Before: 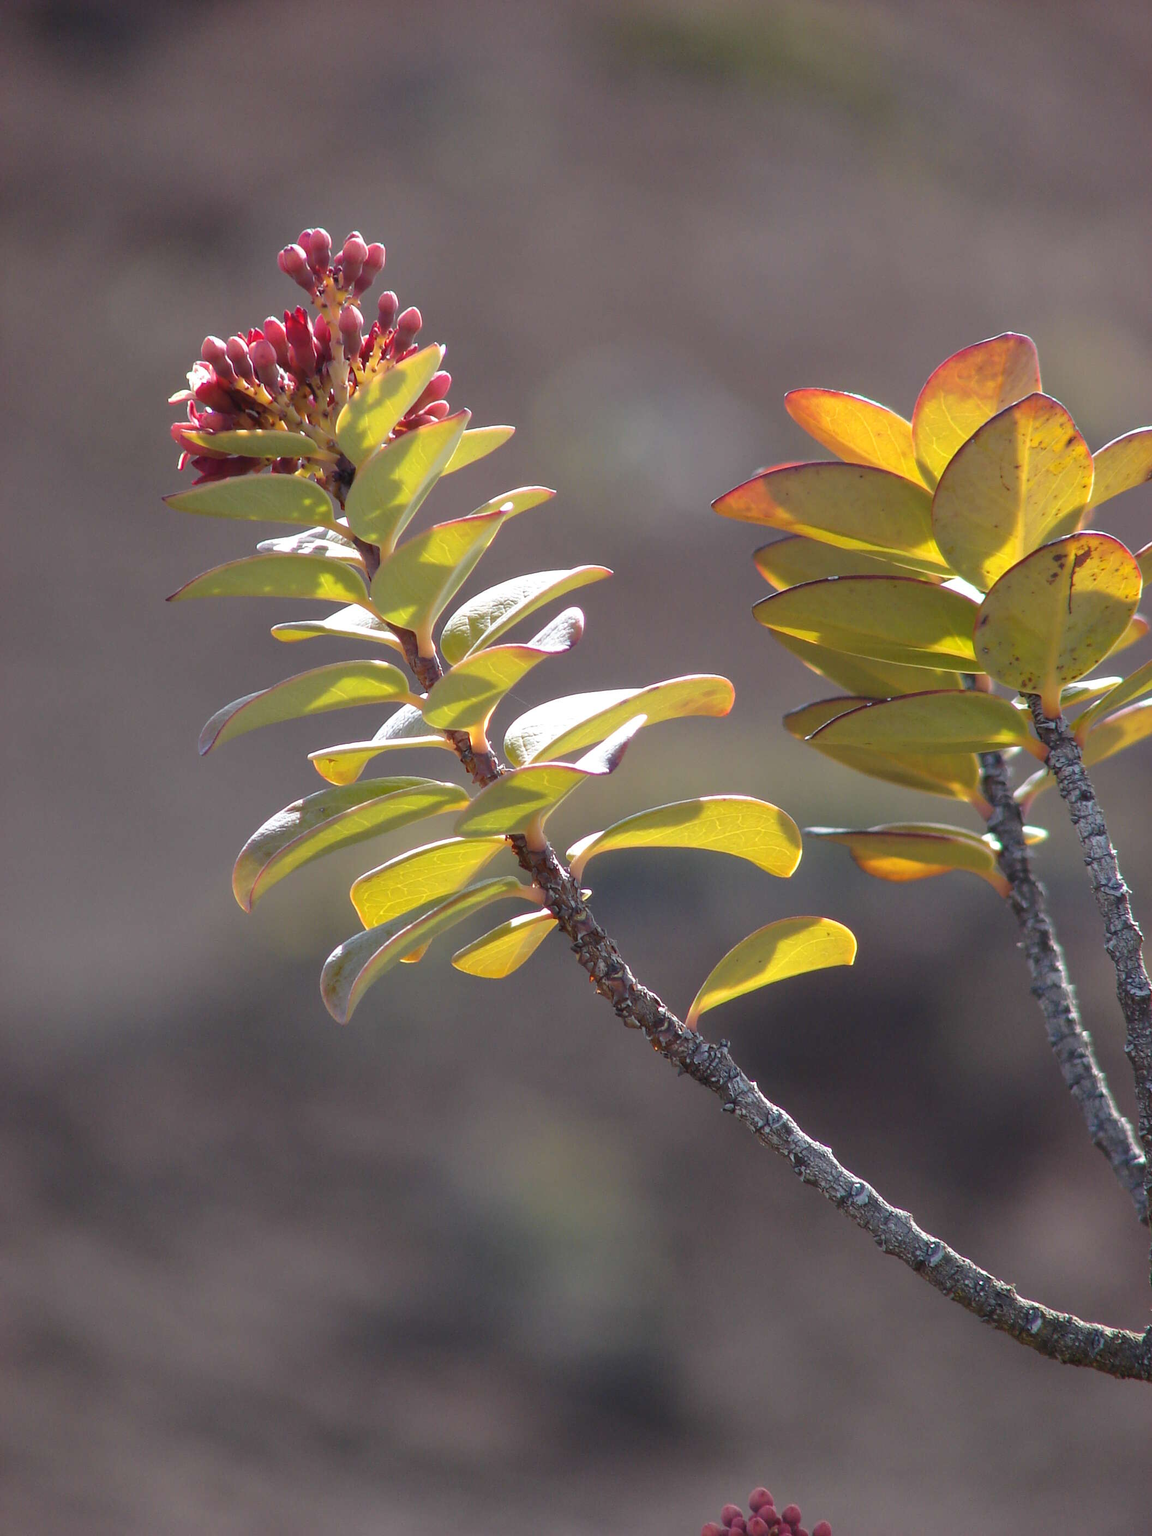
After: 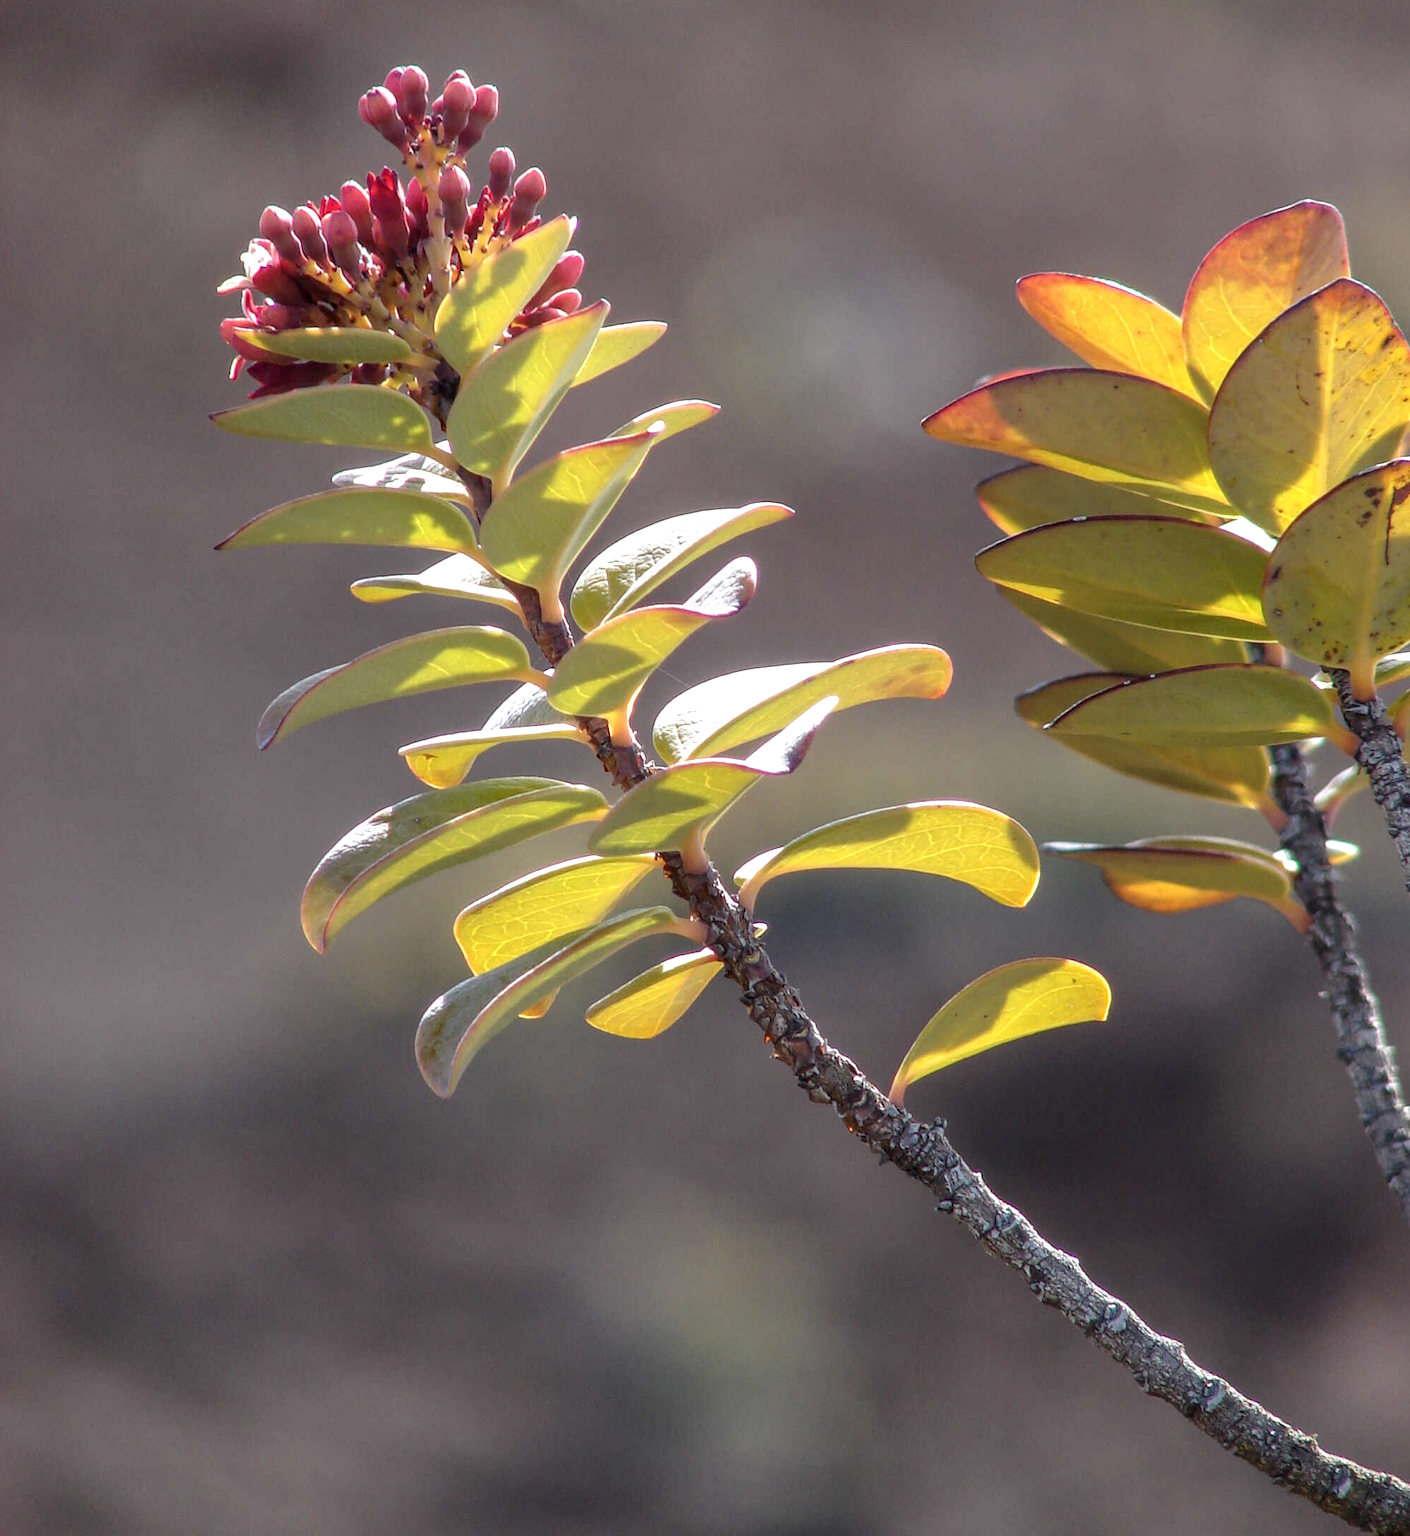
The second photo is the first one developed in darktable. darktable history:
color zones: curves: ch0 [(0, 0.5) (0.143, 0.5) (0.286, 0.5) (0.429, 0.495) (0.571, 0.437) (0.714, 0.44) (0.857, 0.496) (1, 0.5)]
crop and rotate: angle 0.065°, top 11.55%, right 5.489%, bottom 11.217%
tone equalizer: on, module defaults
local contrast: highlights 61%, detail 143%, midtone range 0.423
